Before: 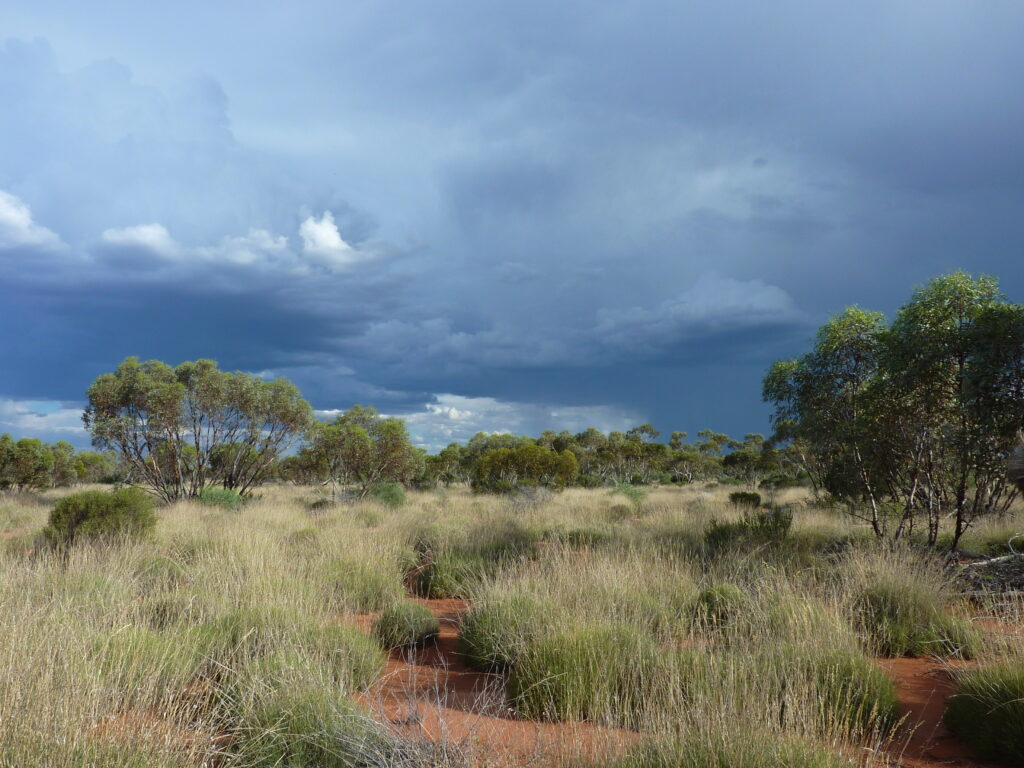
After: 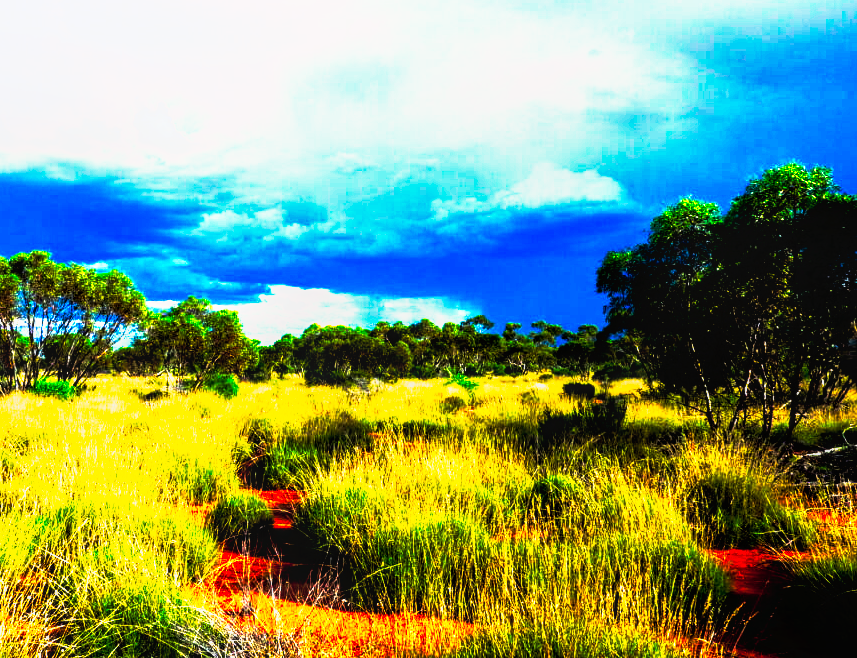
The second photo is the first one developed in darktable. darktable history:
color balance rgb: linear chroma grading › shadows -39.444%, linear chroma grading › highlights 40.628%, linear chroma grading › global chroma 45.56%, linear chroma grading › mid-tones -29.979%, perceptual saturation grading › global saturation 0.845%, contrast -9.71%
local contrast: on, module defaults
tone curve: curves: ch0 [(0, 0) (0.003, 0.001) (0.011, 0.003) (0.025, 0.003) (0.044, 0.003) (0.069, 0.003) (0.1, 0.006) (0.136, 0.007) (0.177, 0.009) (0.224, 0.007) (0.277, 0.026) (0.335, 0.126) (0.399, 0.254) (0.468, 0.493) (0.543, 0.892) (0.623, 0.984) (0.709, 0.979) (0.801, 0.979) (0.898, 0.982) (1, 1)], preserve colors none
crop: left 16.293%, top 14.255%
